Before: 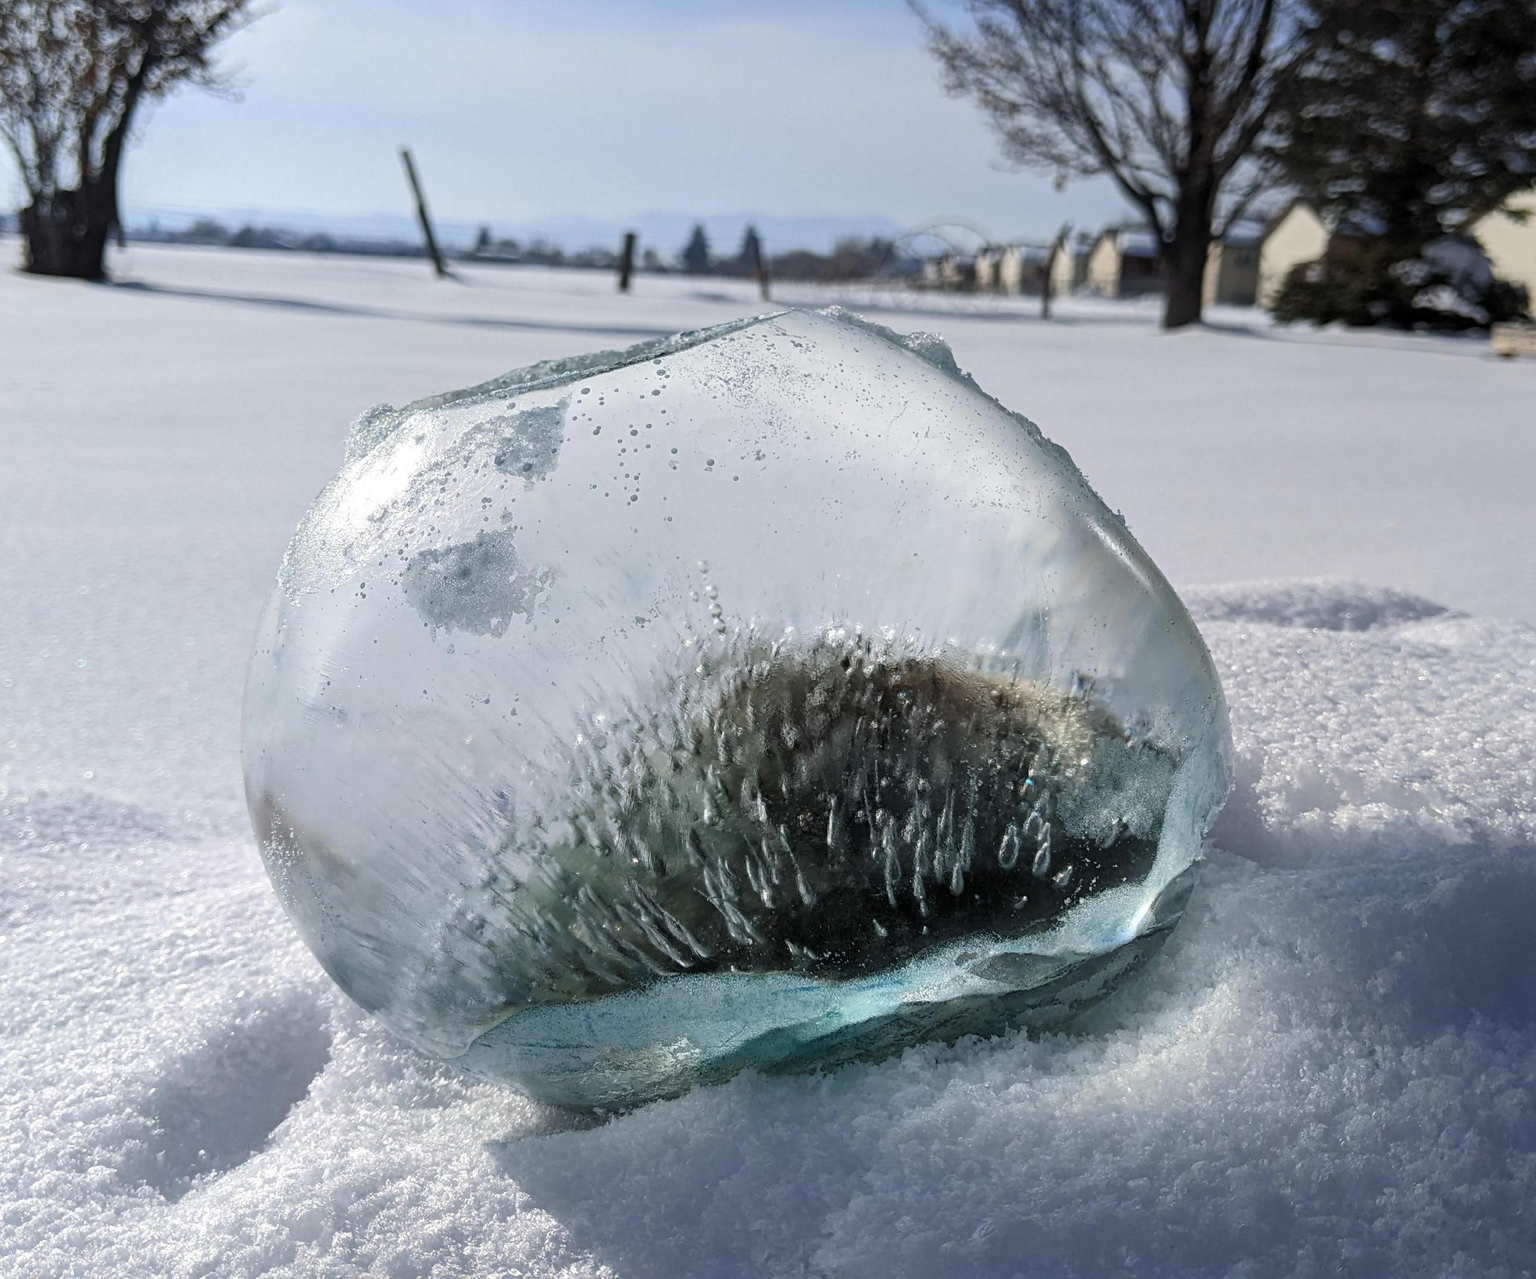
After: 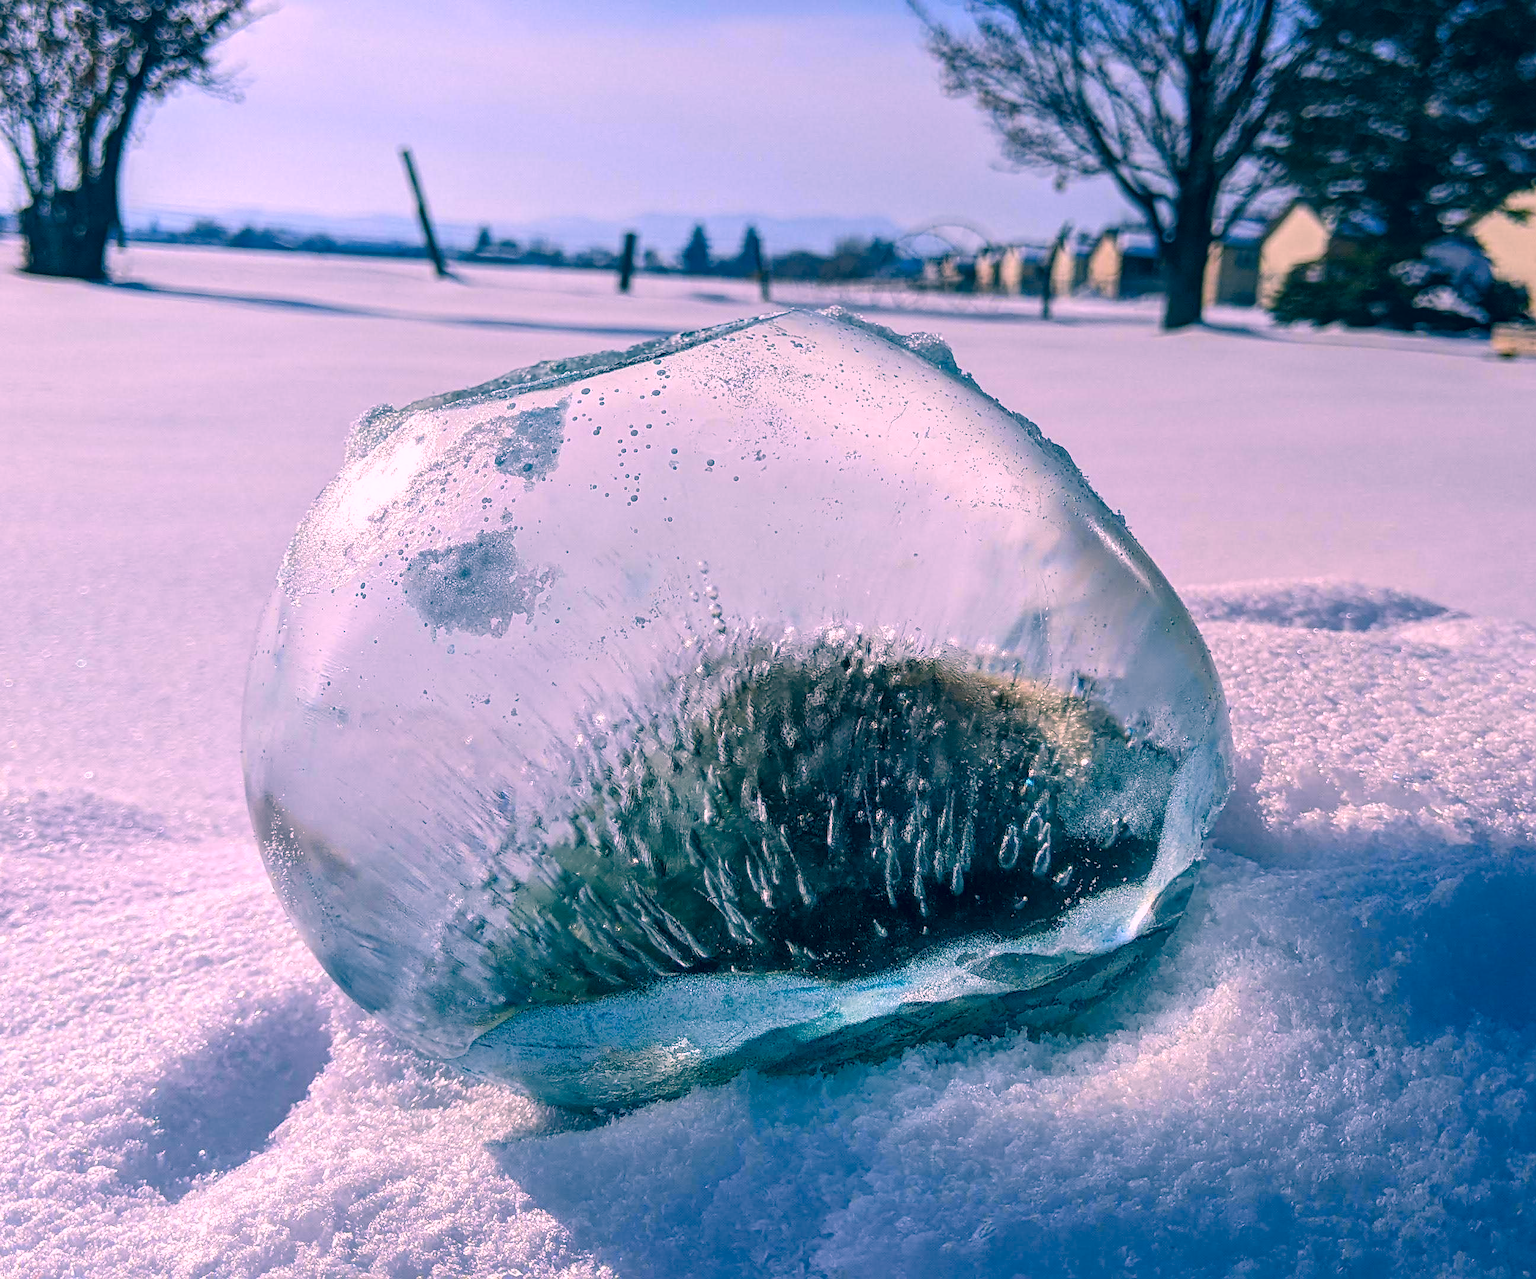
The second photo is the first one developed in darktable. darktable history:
sharpen: radius 1.052
local contrast: on, module defaults
color correction: highlights a* 17.15, highlights b* 0.278, shadows a* -15.25, shadows b* -13.8, saturation 1.47
color balance rgb: global offset › hue 171.3°, linear chroma grading › global chroma -0.884%, perceptual saturation grading › global saturation 18.554%, global vibrance 9.34%
